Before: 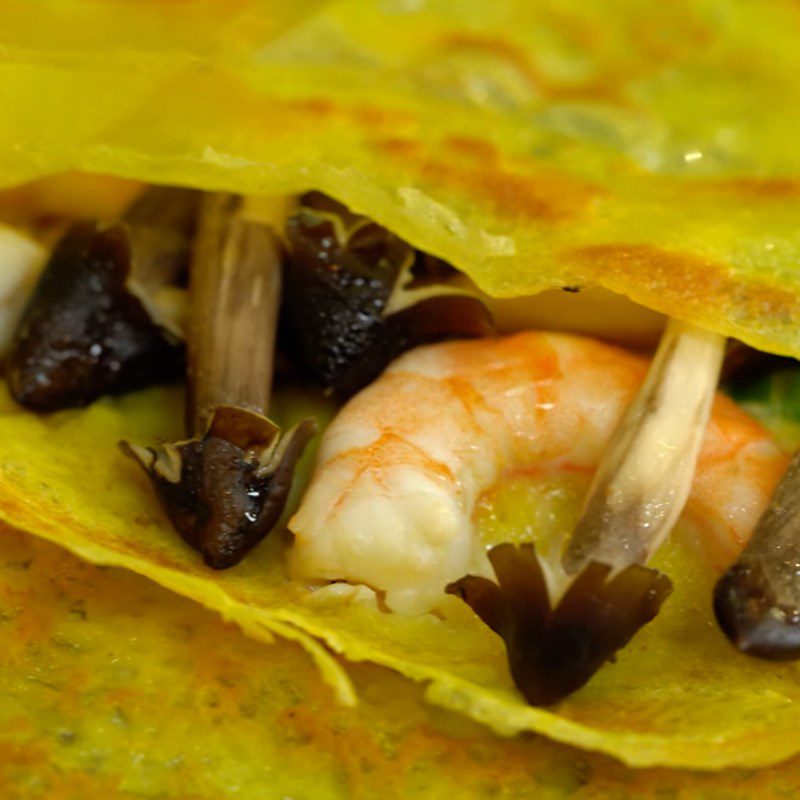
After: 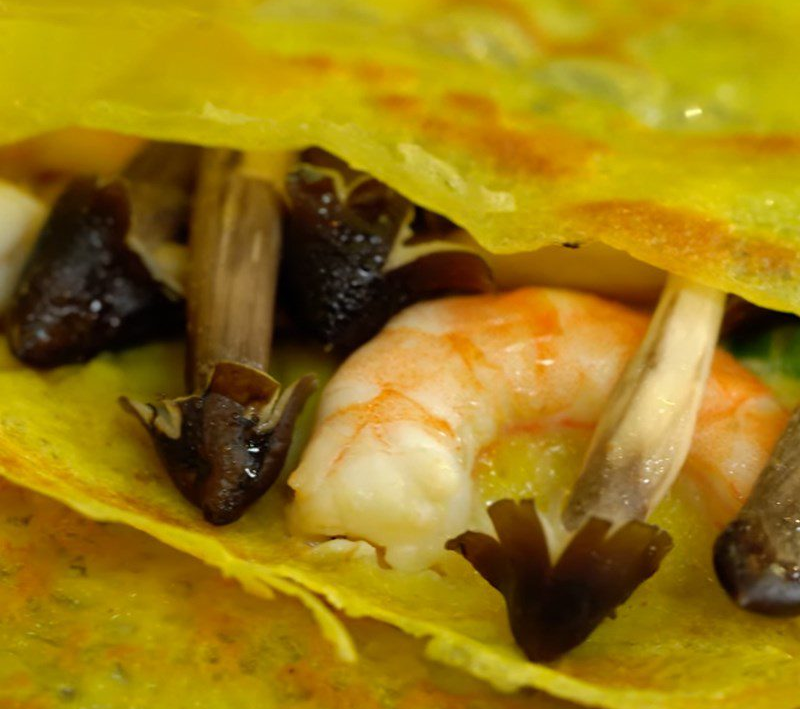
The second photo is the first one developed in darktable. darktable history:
tone equalizer: edges refinement/feathering 500, mask exposure compensation -1.57 EV, preserve details no
crop and rotate: top 5.563%, bottom 5.738%
